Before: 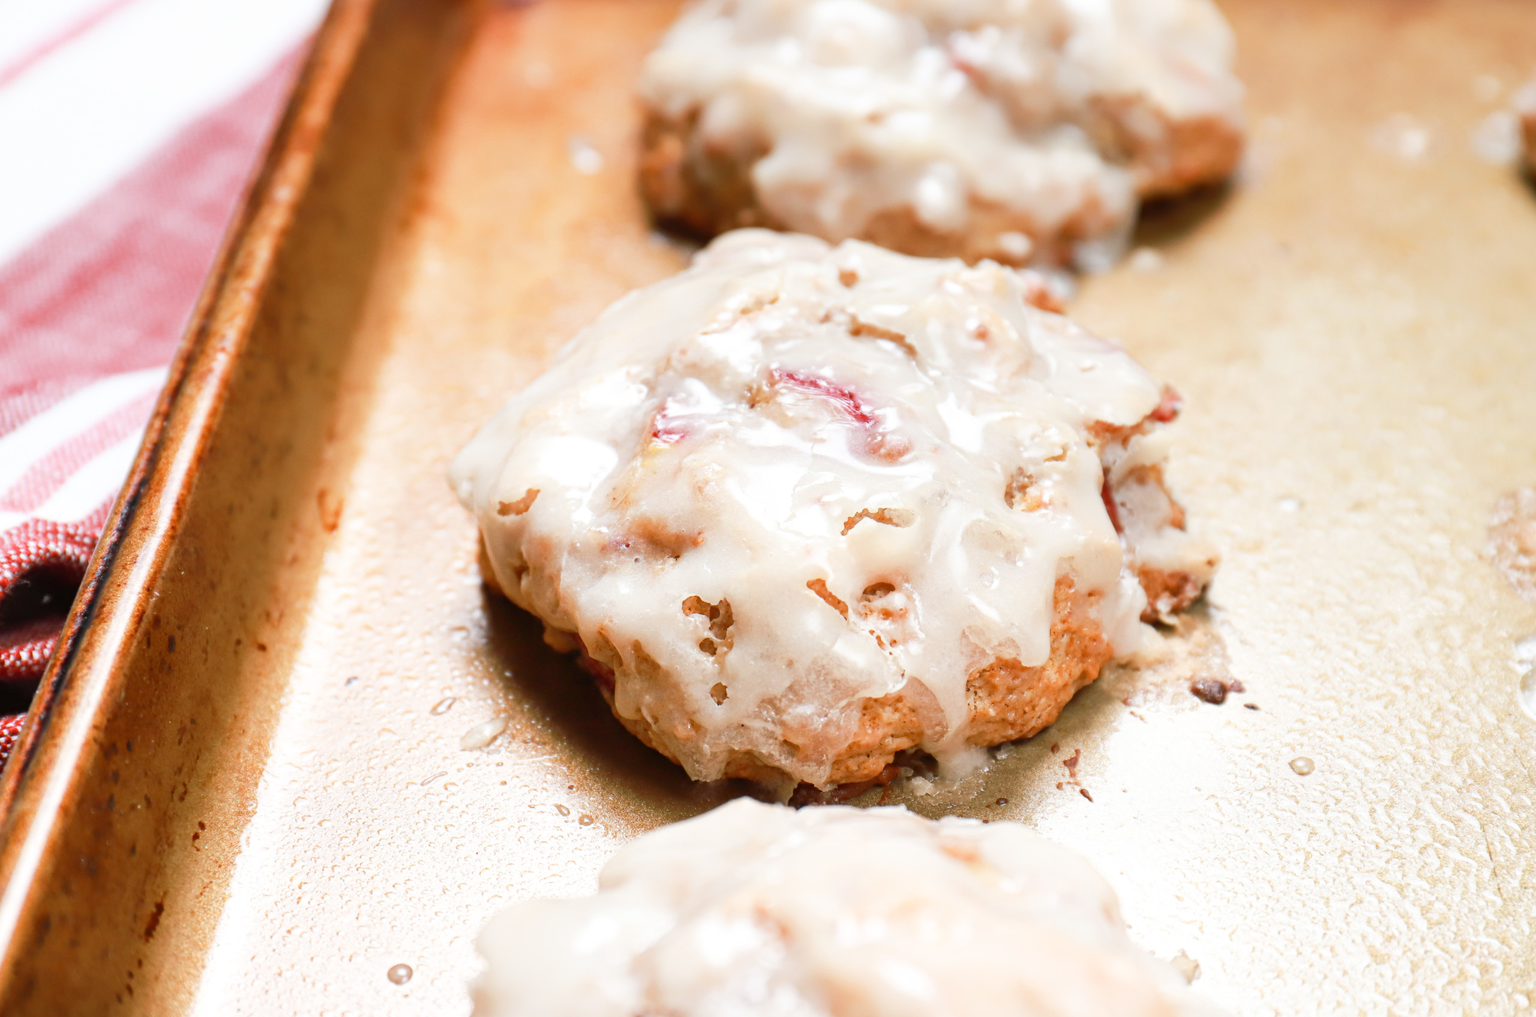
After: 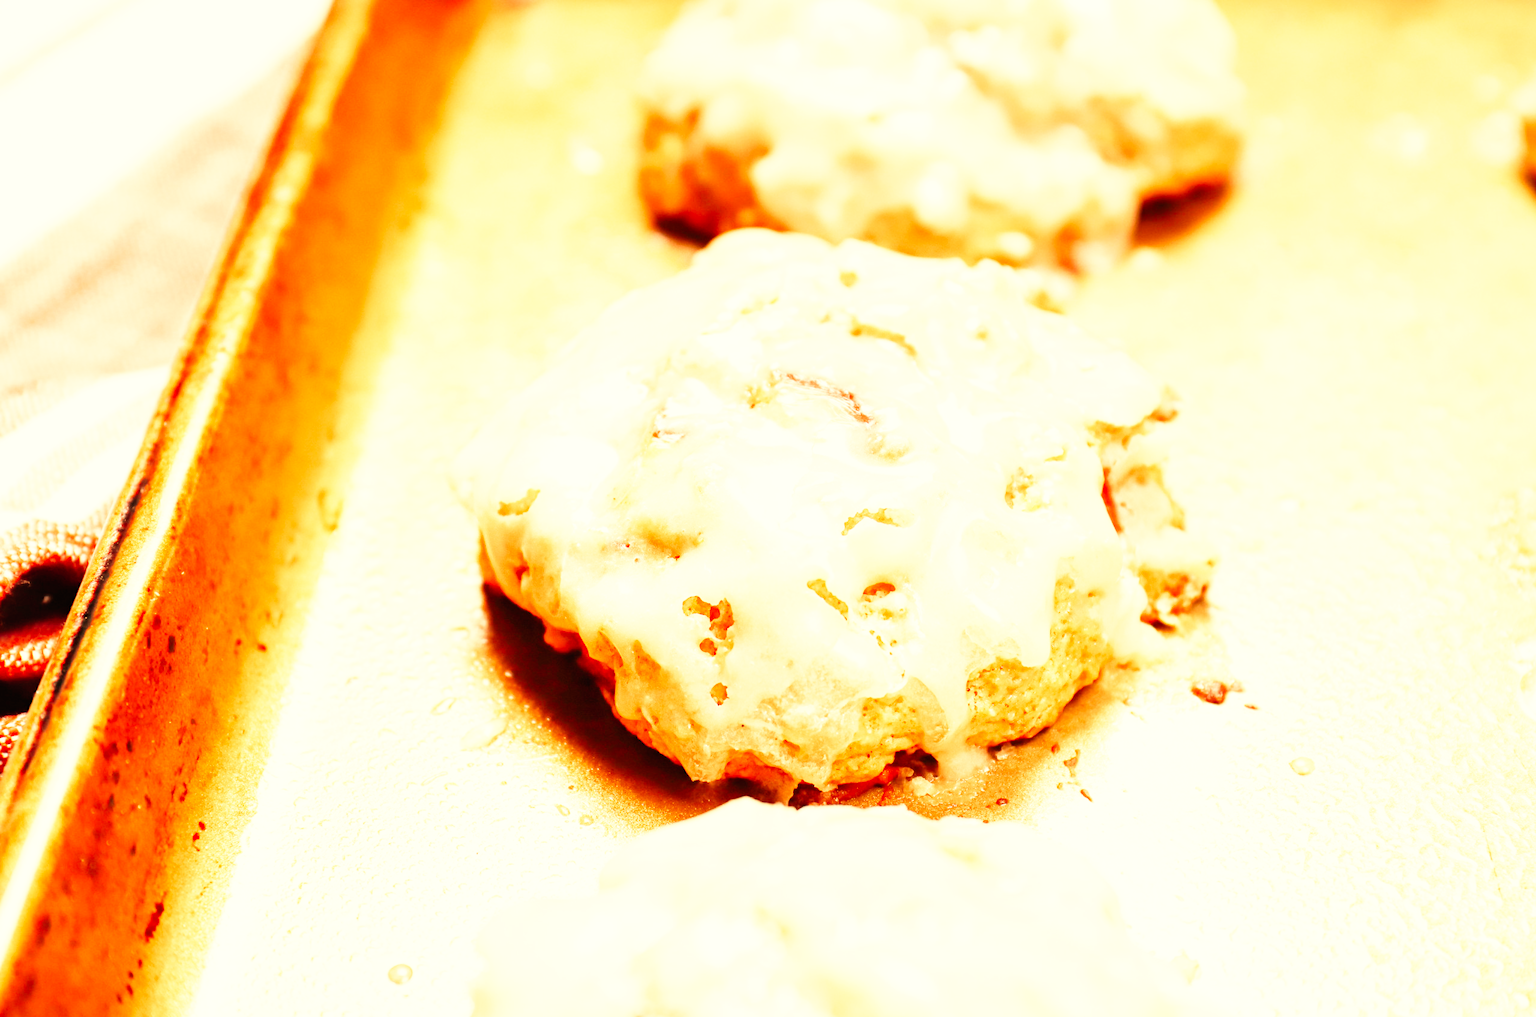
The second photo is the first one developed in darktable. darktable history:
base curve: curves: ch0 [(0, 0) (0.007, 0.004) (0.027, 0.03) (0.046, 0.07) (0.207, 0.54) (0.442, 0.872) (0.673, 0.972) (1, 1)], preserve colors none
white balance: red 1.467, blue 0.684
